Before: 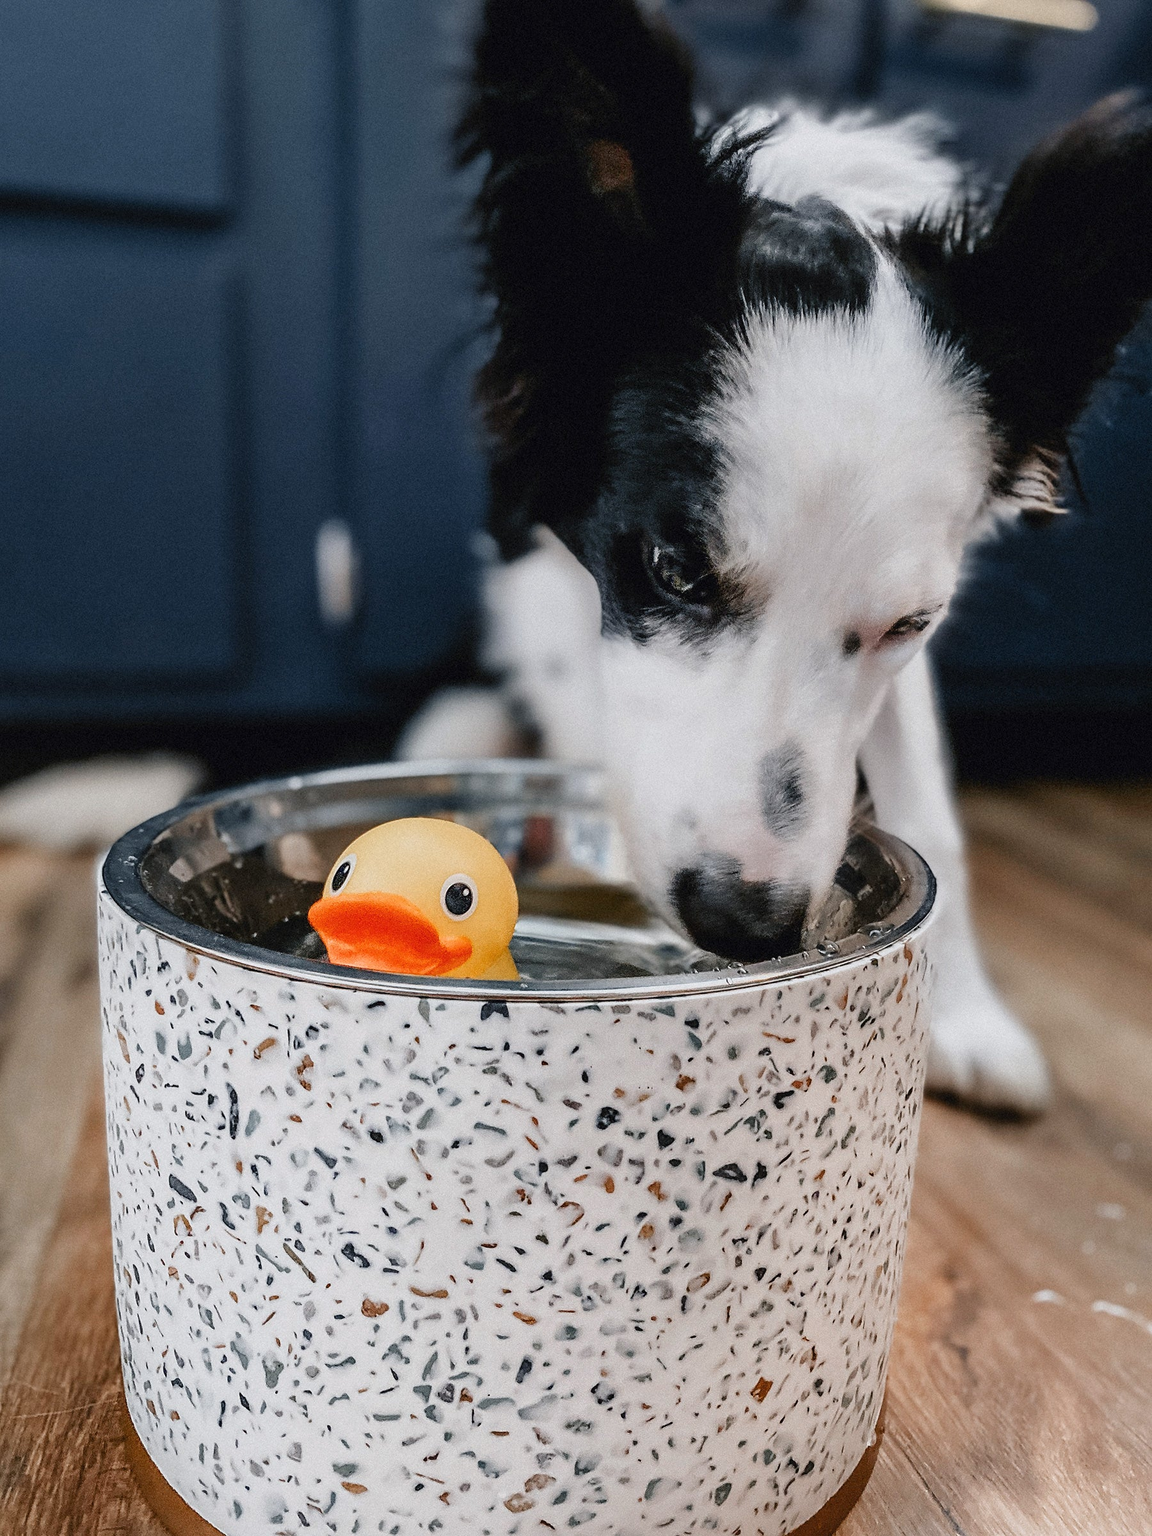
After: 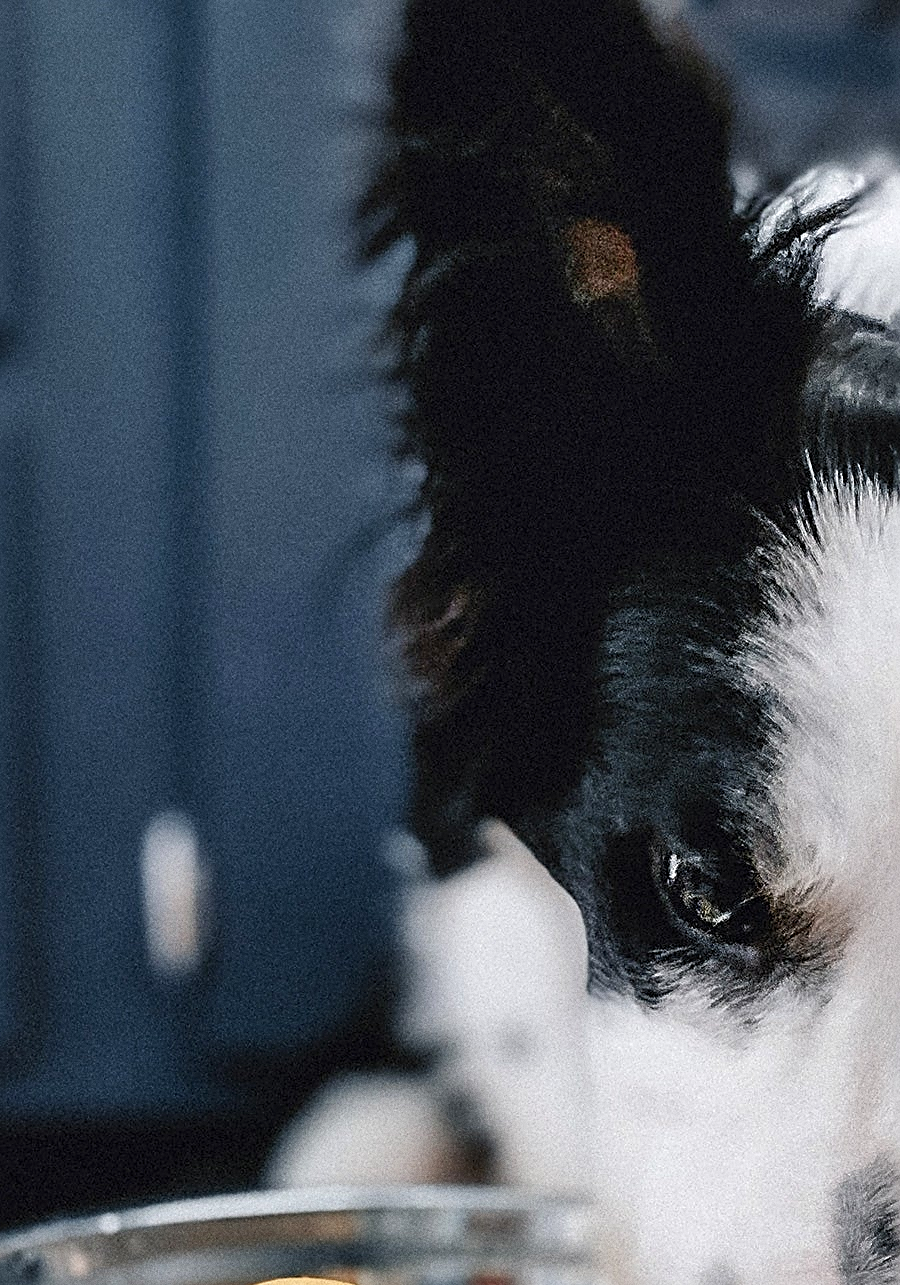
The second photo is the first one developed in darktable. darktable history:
crop: left 19.556%, right 30.401%, bottom 46.458%
grain: coarseness 0.09 ISO
exposure: exposure 0.3 EV, compensate highlight preservation false
sharpen: radius 2.584, amount 0.688
shadows and highlights: shadows 35, highlights -35, soften with gaussian
